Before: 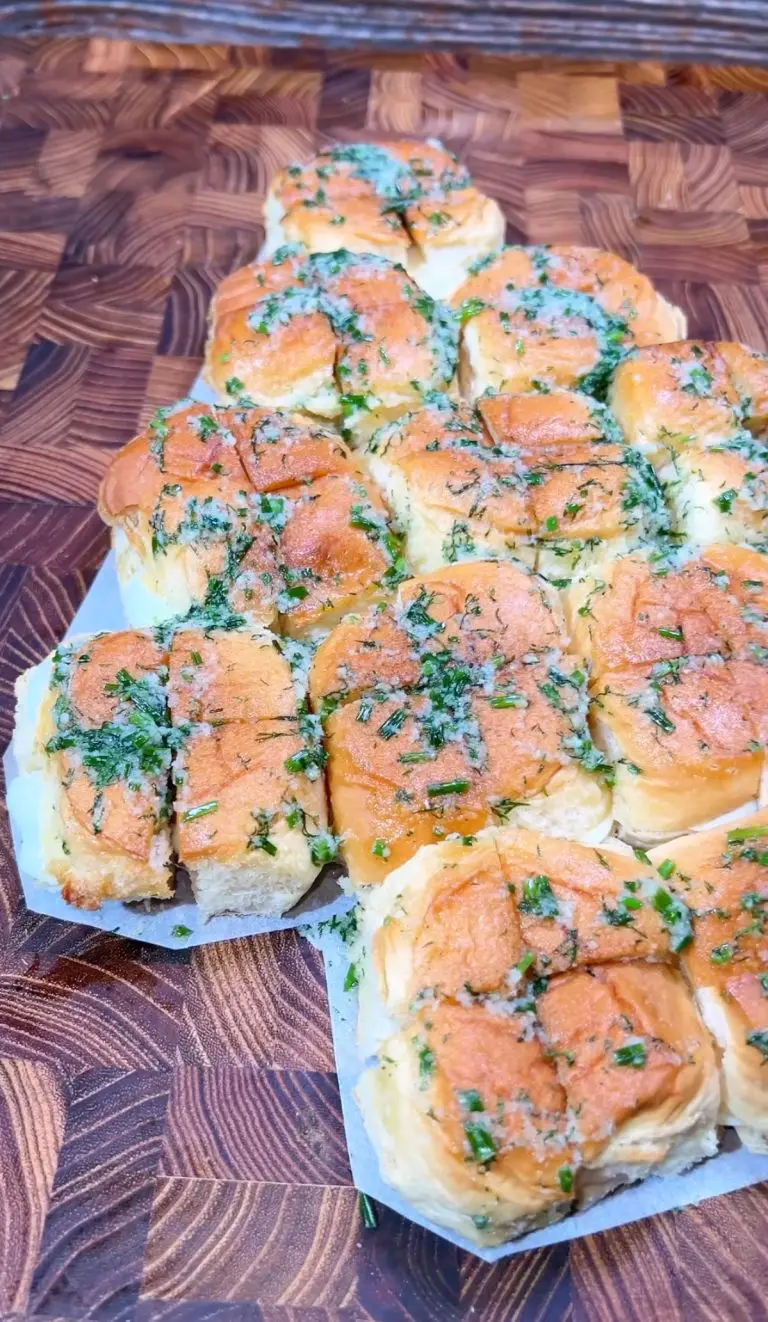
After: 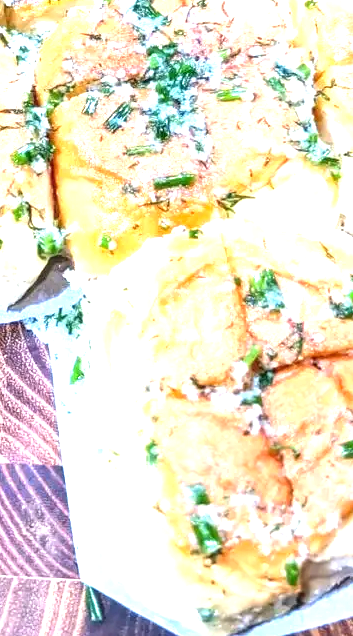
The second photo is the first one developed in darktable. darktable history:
crop: left 35.734%, top 45.922%, right 18.229%, bottom 5.968%
local contrast: on, module defaults
exposure: black level correction 0, exposure 1.459 EV, compensate highlight preservation false
